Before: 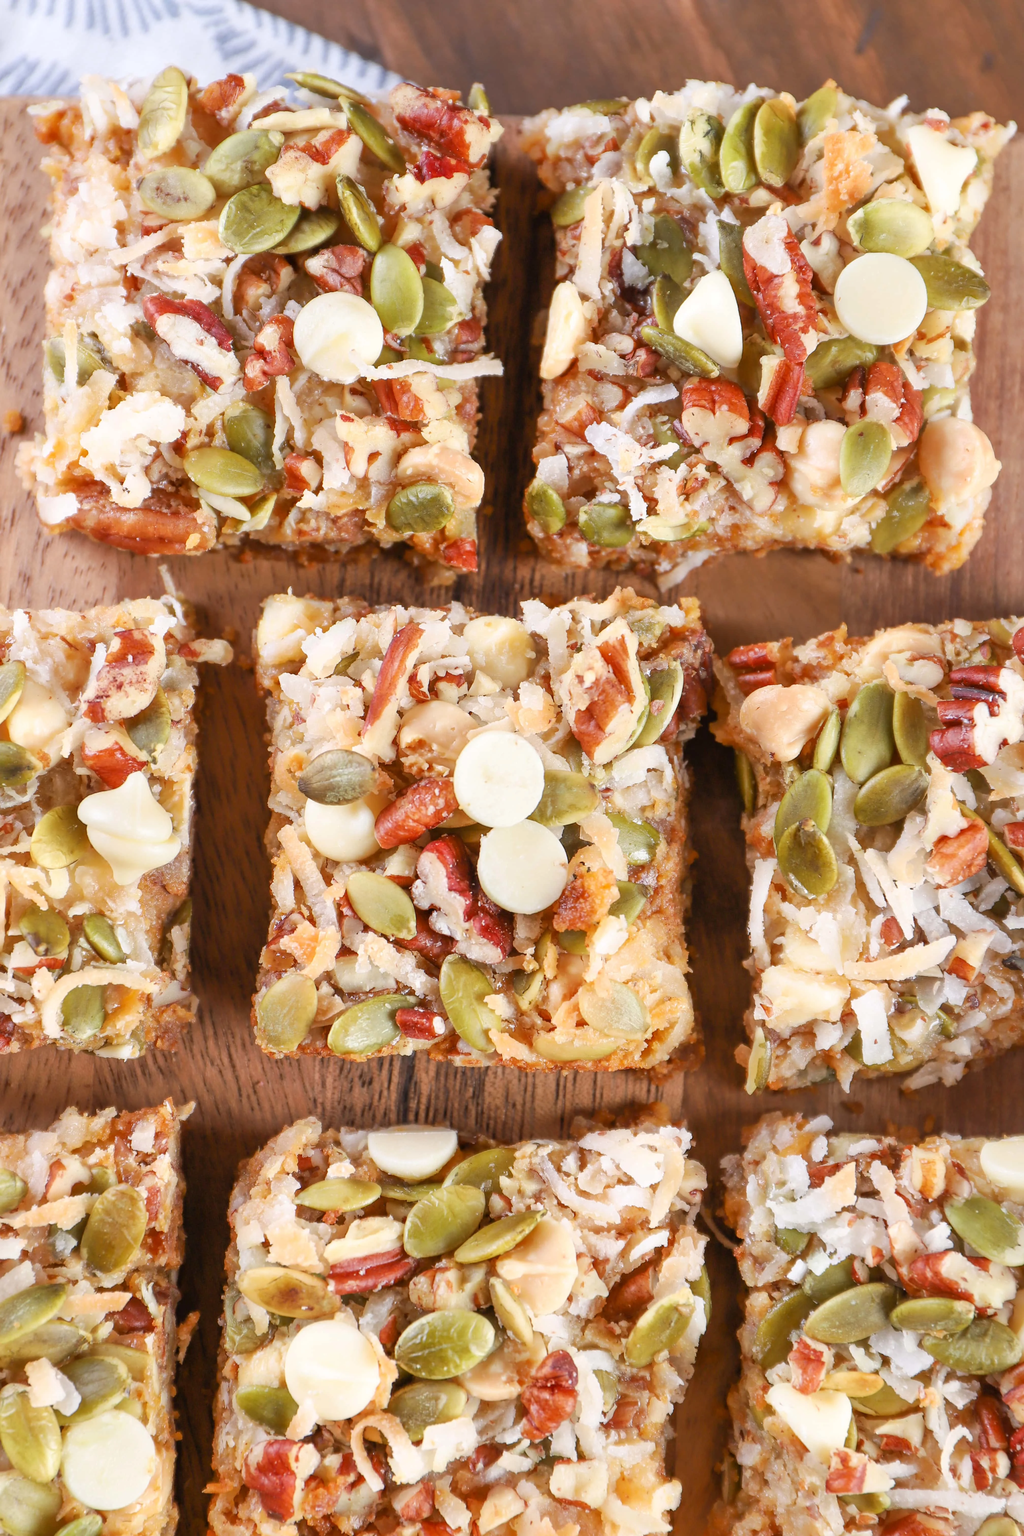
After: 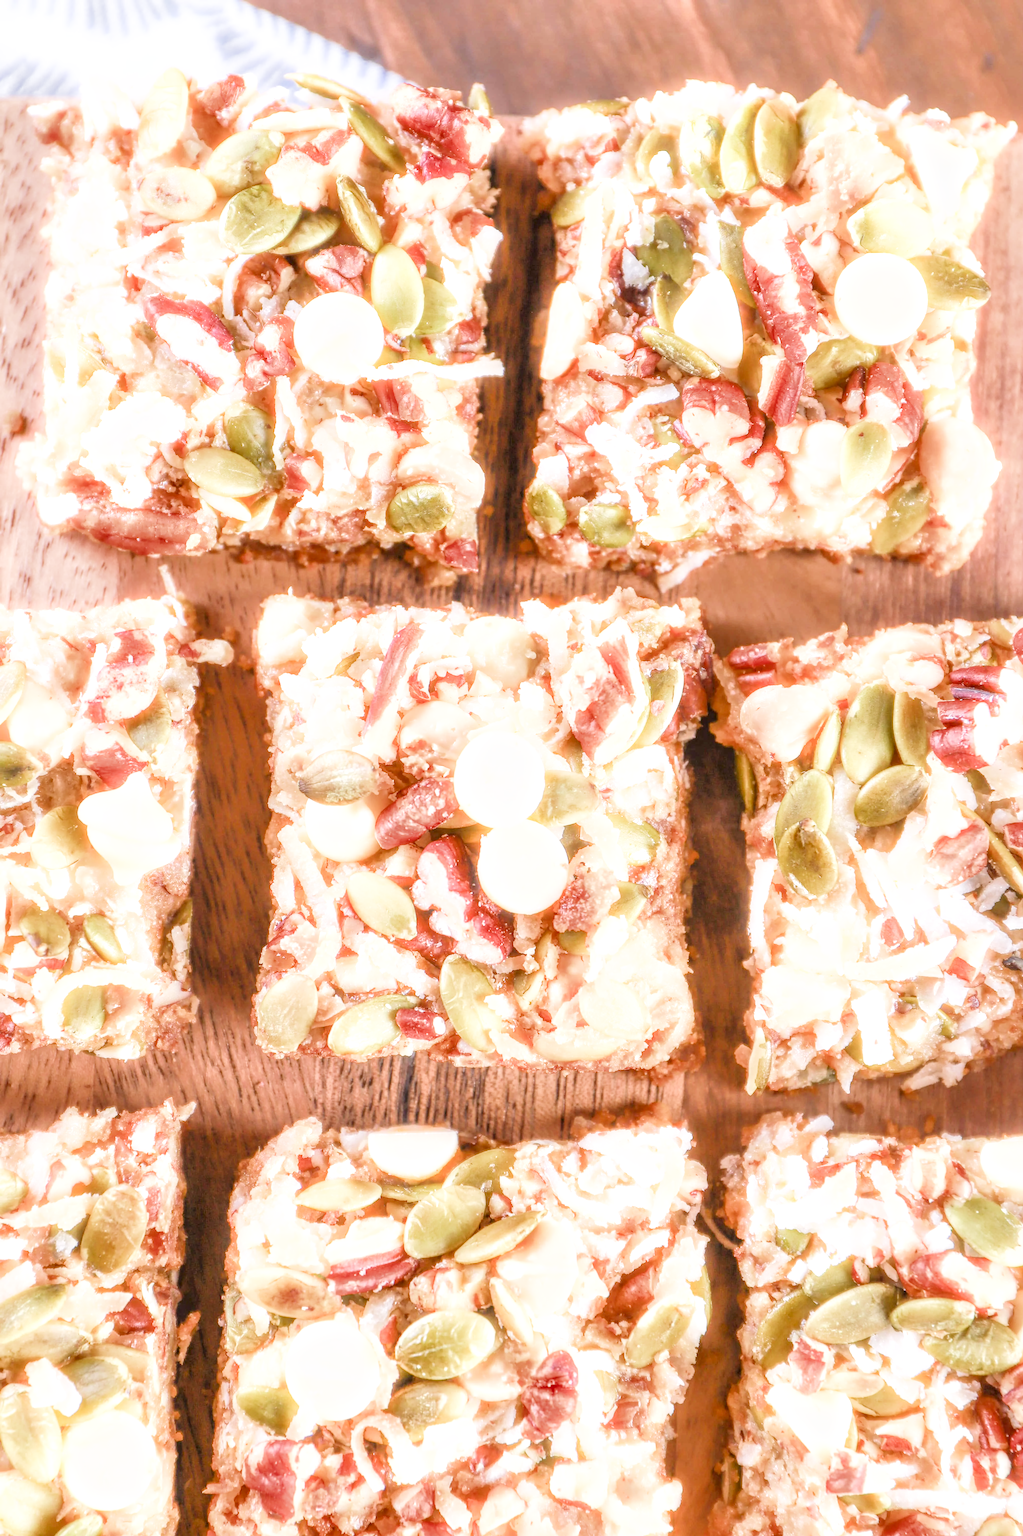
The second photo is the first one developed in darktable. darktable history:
filmic rgb: middle gray luminance 4.29%, black relative exposure -13 EV, white relative exposure 5 EV, threshold 6 EV, target black luminance 0%, hardness 5.19, latitude 59.69%, contrast 0.767, highlights saturation mix 5%, shadows ↔ highlights balance 25.95%, add noise in highlights 0, color science v3 (2019), use custom middle-gray values true, iterations of high-quality reconstruction 0, contrast in highlights soft, enable highlight reconstruction true
local contrast: highlights 100%, shadows 100%, detail 200%, midtone range 0.2
bloom: size 9%, threshold 100%, strength 7%
white balance: red 1.009, blue 1.027
